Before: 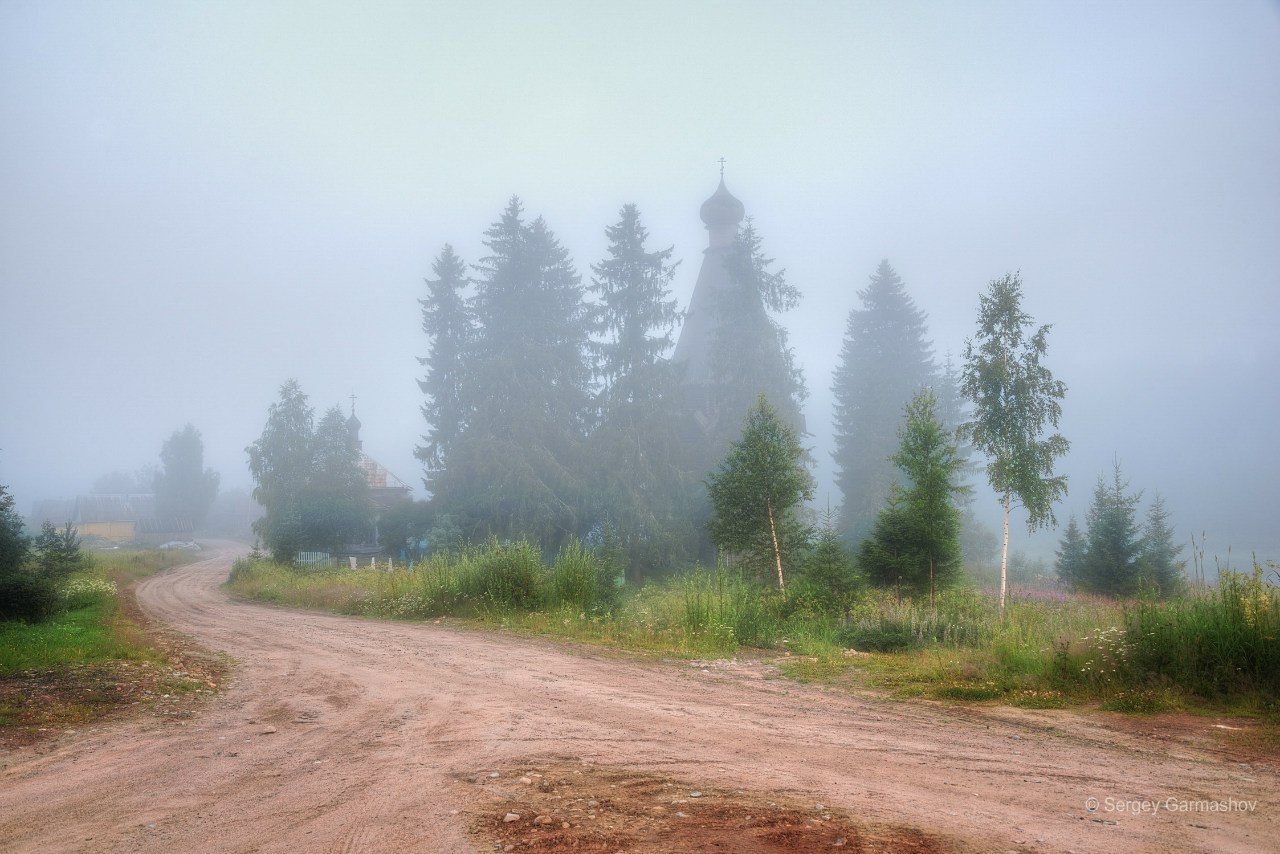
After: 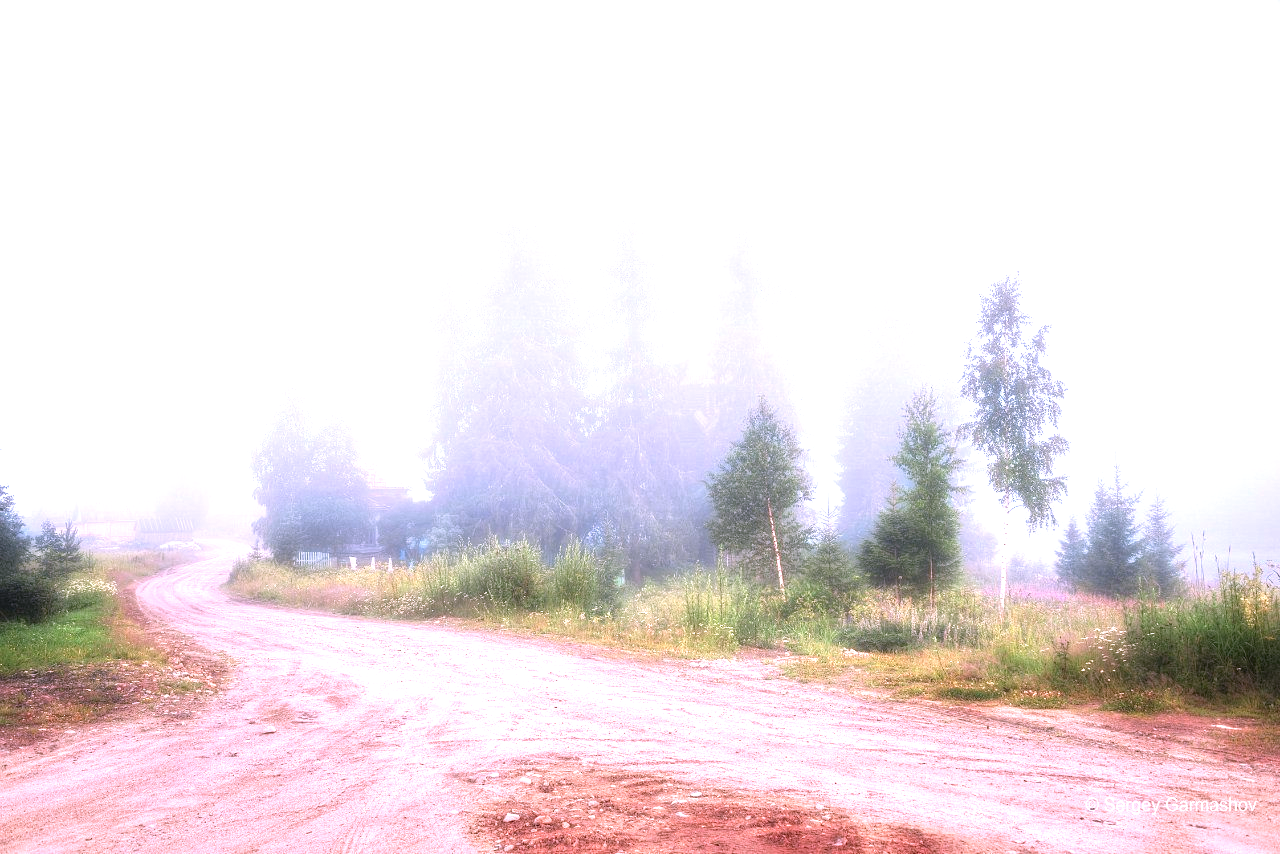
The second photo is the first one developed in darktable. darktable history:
color correction: highlights a* 15.96, highlights b* -20.43
exposure: black level correction 0, exposure 1.462 EV, compensate highlight preservation false
